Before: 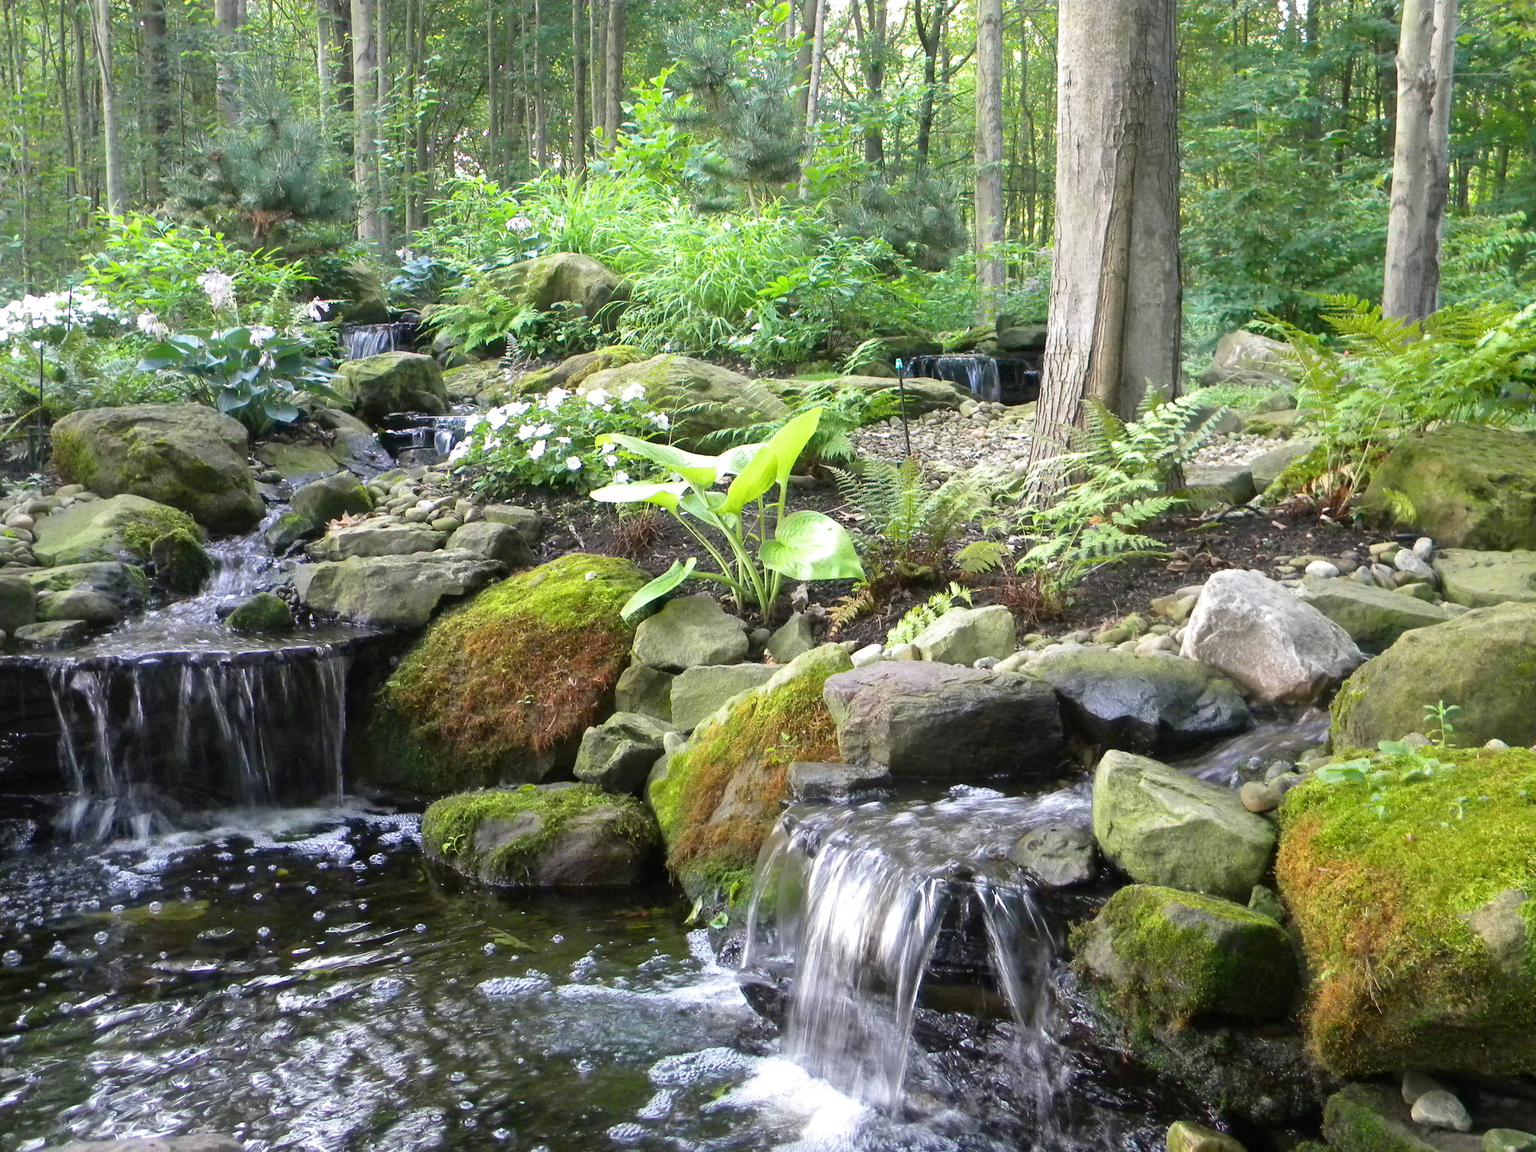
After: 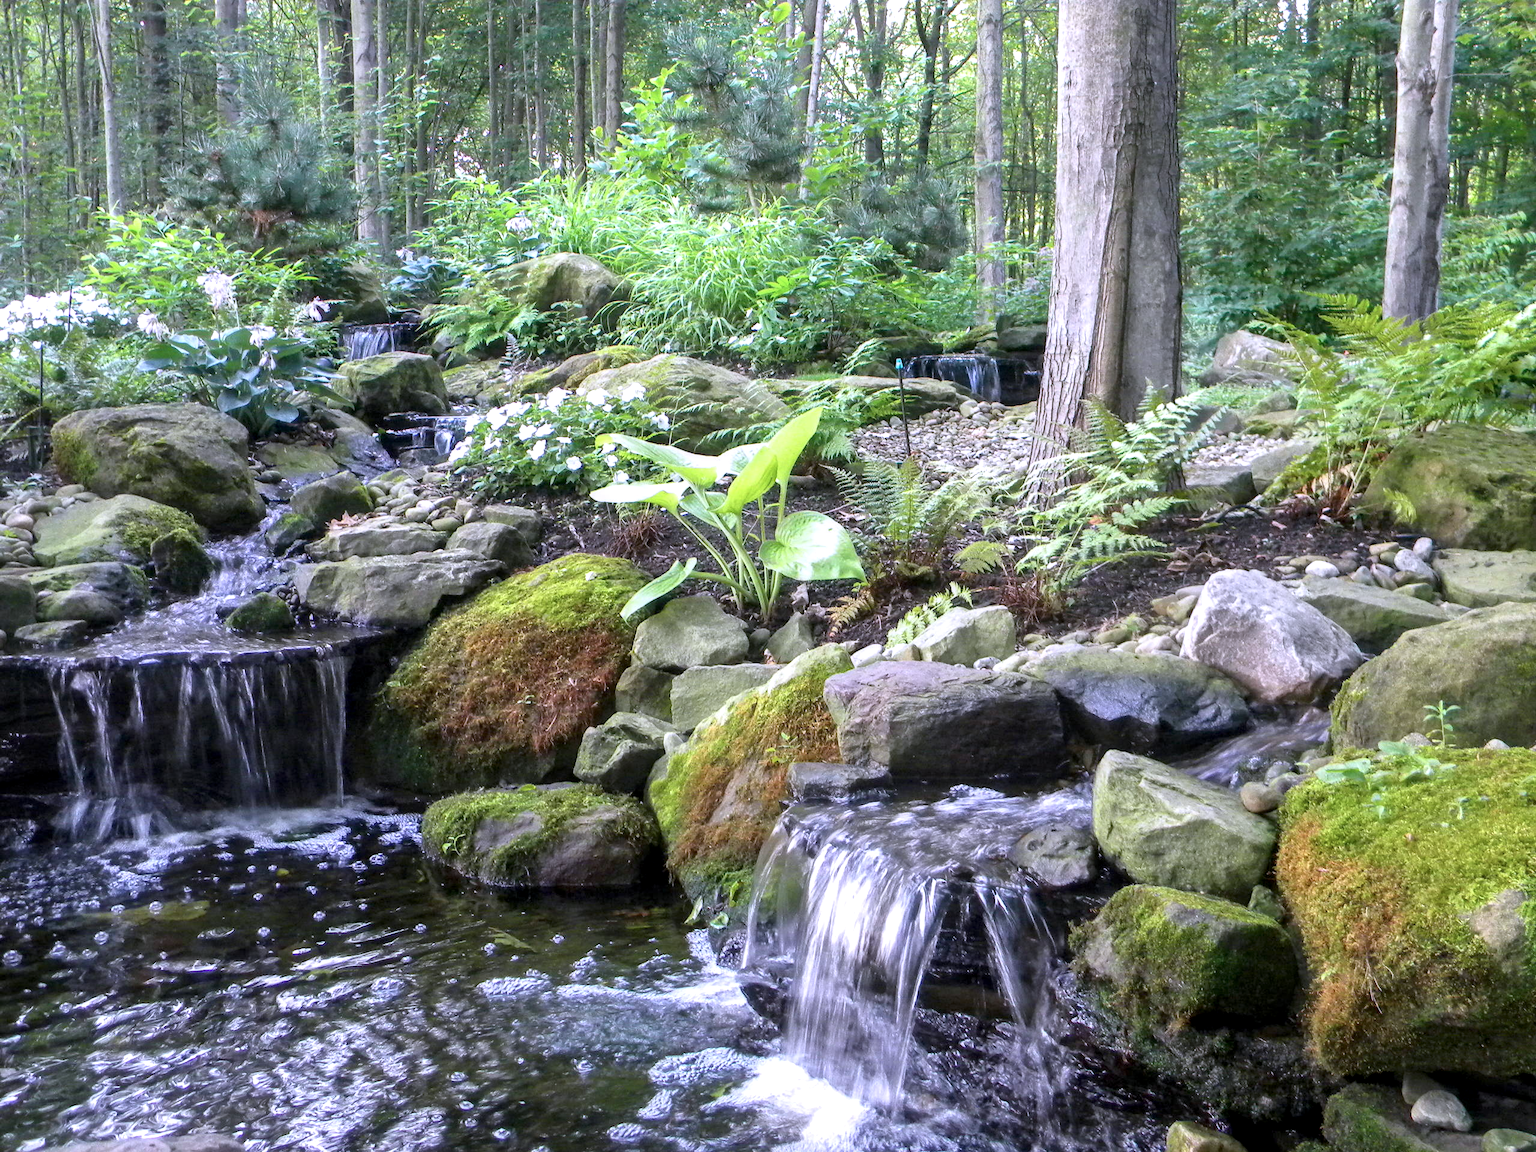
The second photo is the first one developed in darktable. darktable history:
color calibration: gray › normalize channels true, illuminant custom, x 0.367, y 0.392, temperature 4433.94 K, gamut compression 0.02
local contrast: detail 130%
